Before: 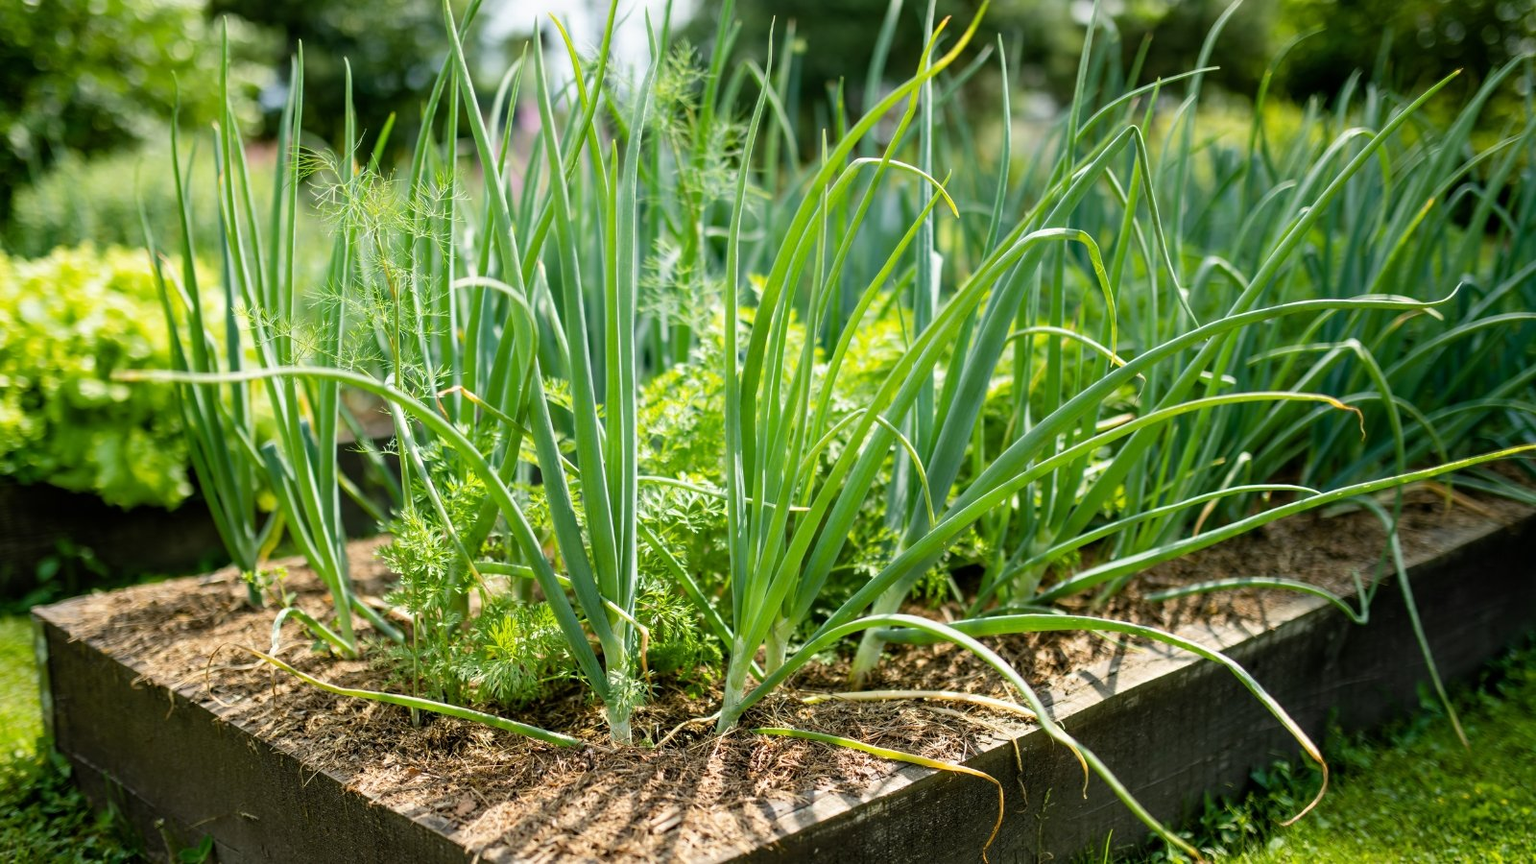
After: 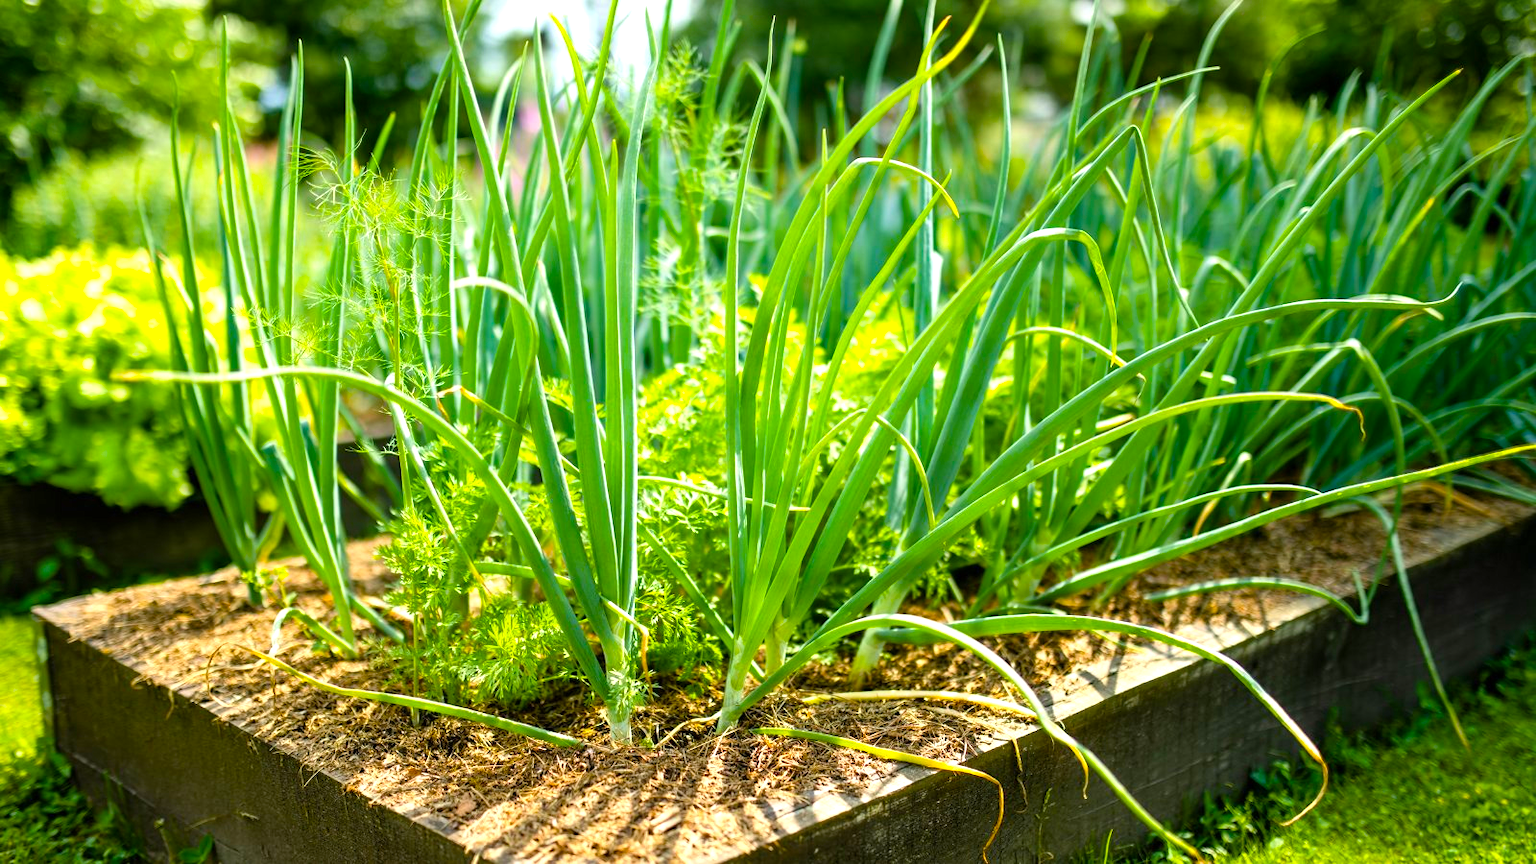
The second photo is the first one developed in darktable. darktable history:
exposure: exposure 0.564 EV, compensate exposure bias true, compensate highlight preservation false
color balance rgb: linear chroma grading › global chroma 15.552%, perceptual saturation grading › global saturation 19.28%, global vibrance 20%
